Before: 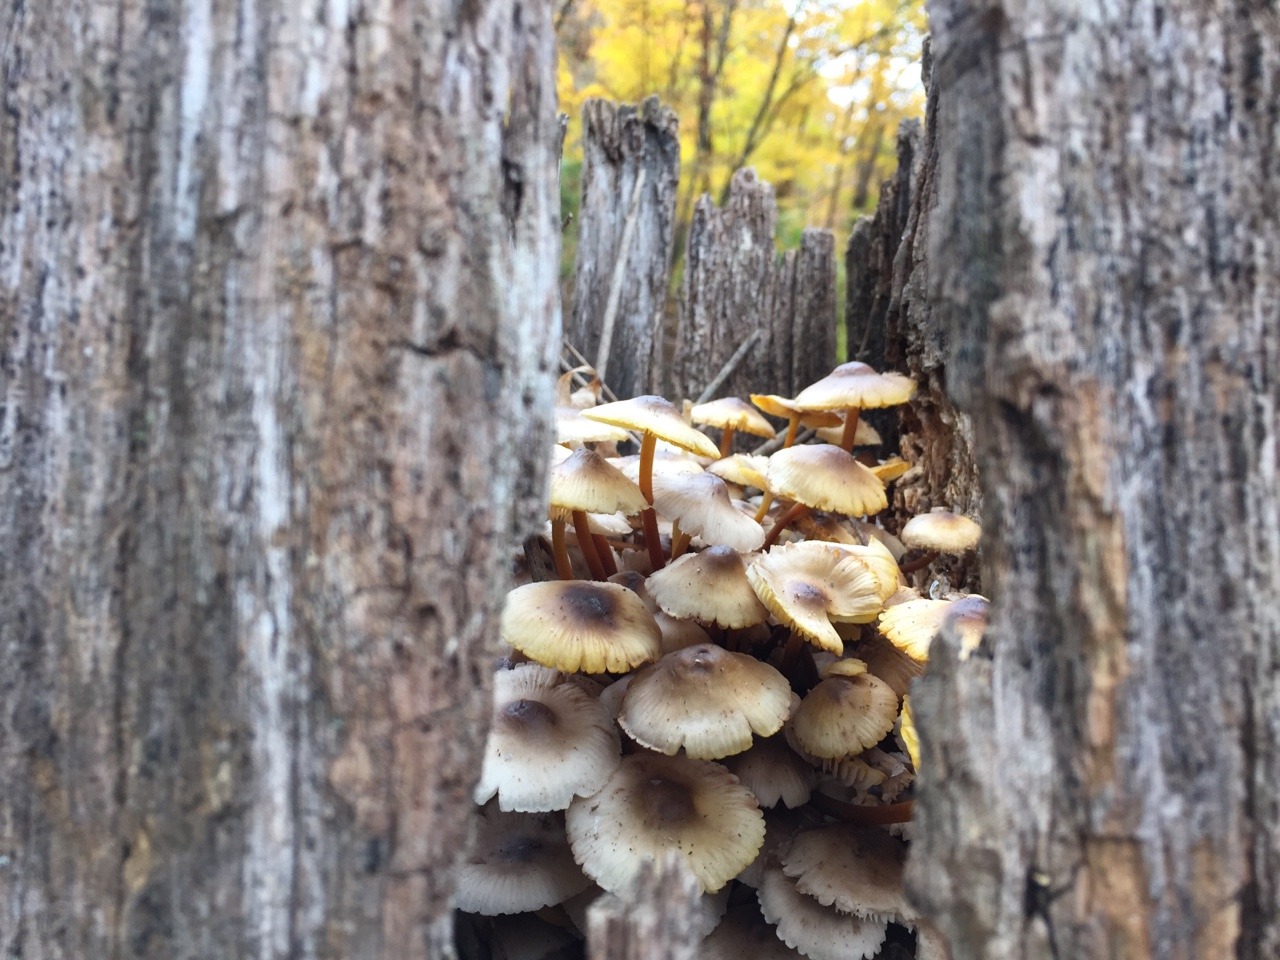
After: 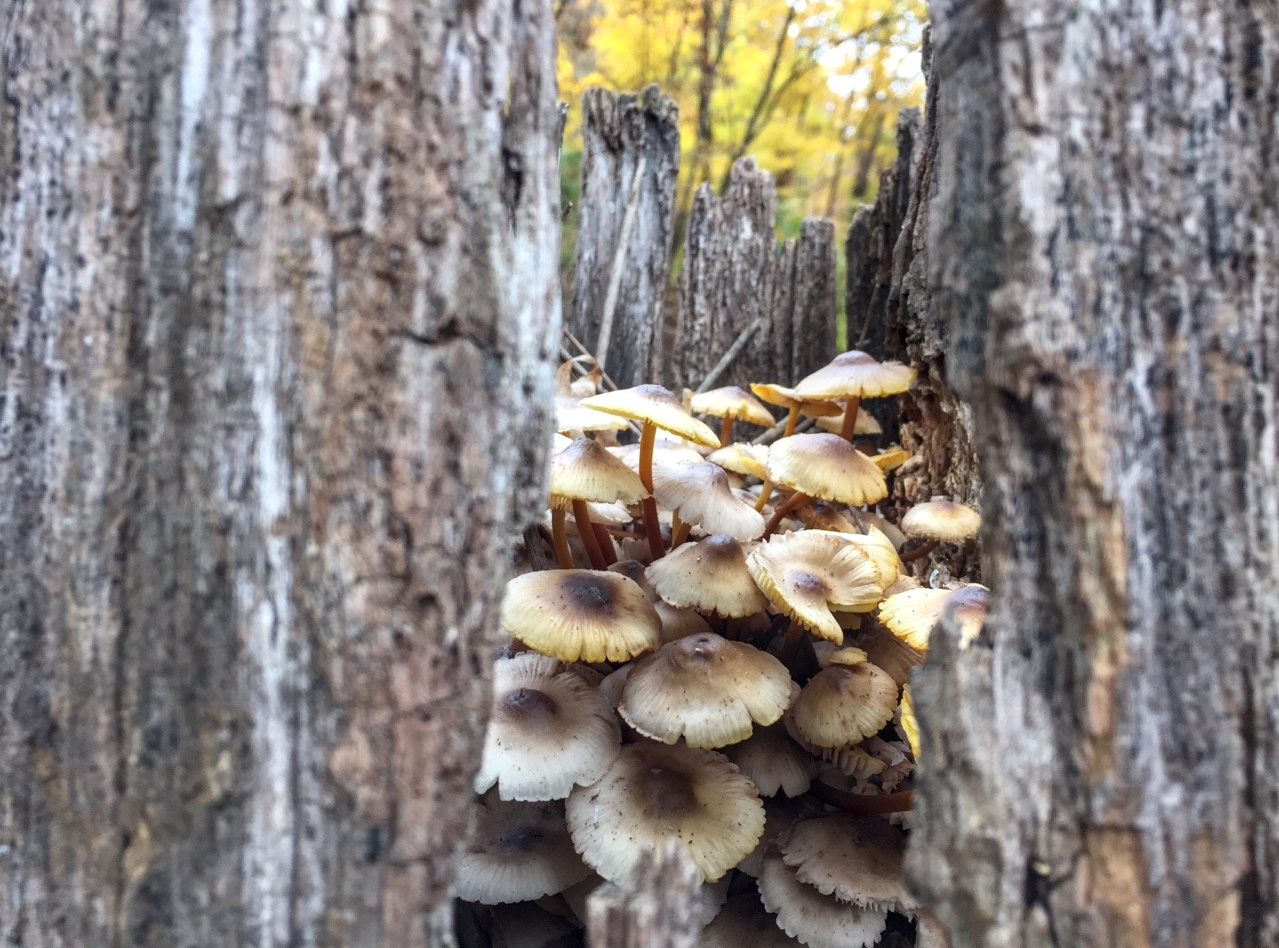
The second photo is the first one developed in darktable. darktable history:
local contrast: on, module defaults
crop: top 1.243%, right 0.013%
